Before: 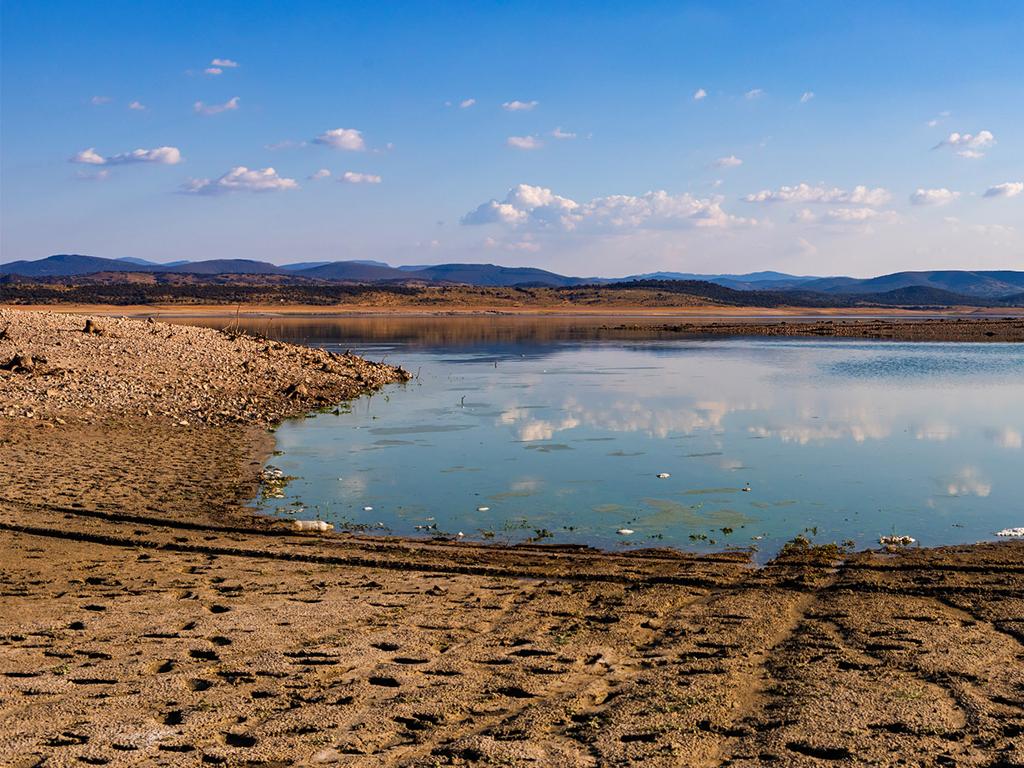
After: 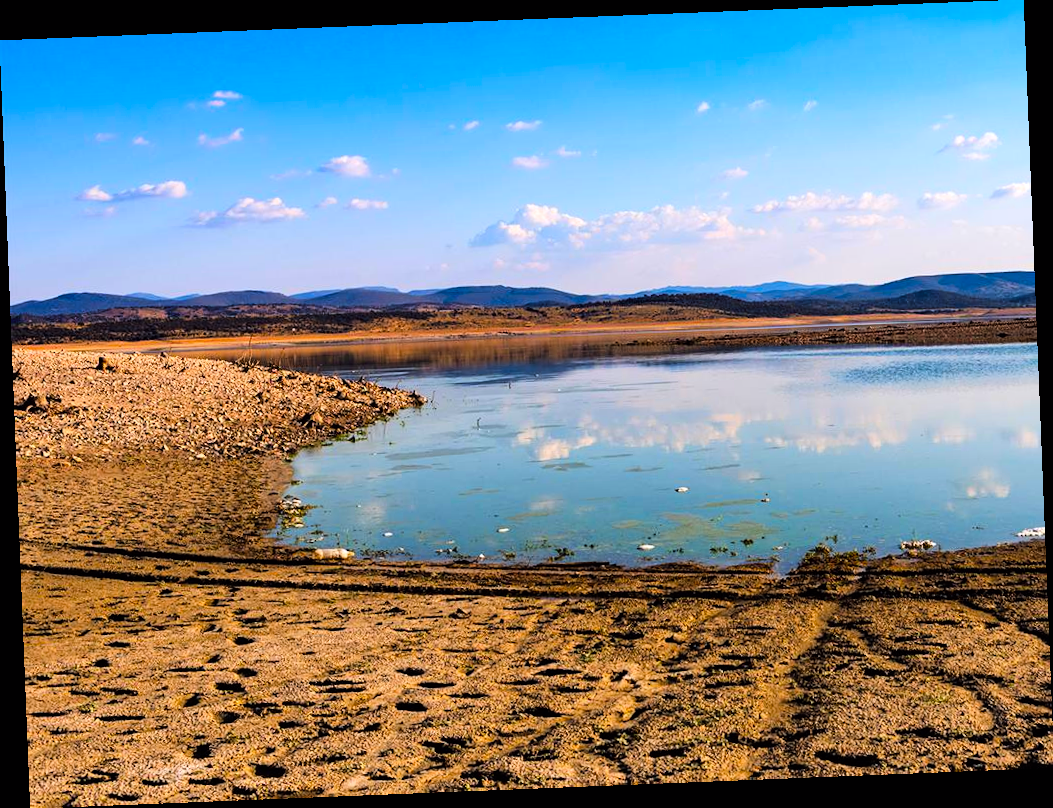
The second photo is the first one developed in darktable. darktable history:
color balance: lift [1, 1.001, 0.999, 1.001], gamma [1, 1.004, 1.007, 0.993], gain [1, 0.991, 0.987, 1.013], contrast 7.5%, contrast fulcrum 10%, output saturation 115%
rotate and perspective: rotation -2.29°, automatic cropping off
tone curve: curves: ch0 [(0, 0) (0.004, 0.001) (0.133, 0.112) (0.325, 0.362) (0.832, 0.893) (1, 1)], color space Lab, linked channels, preserve colors none
